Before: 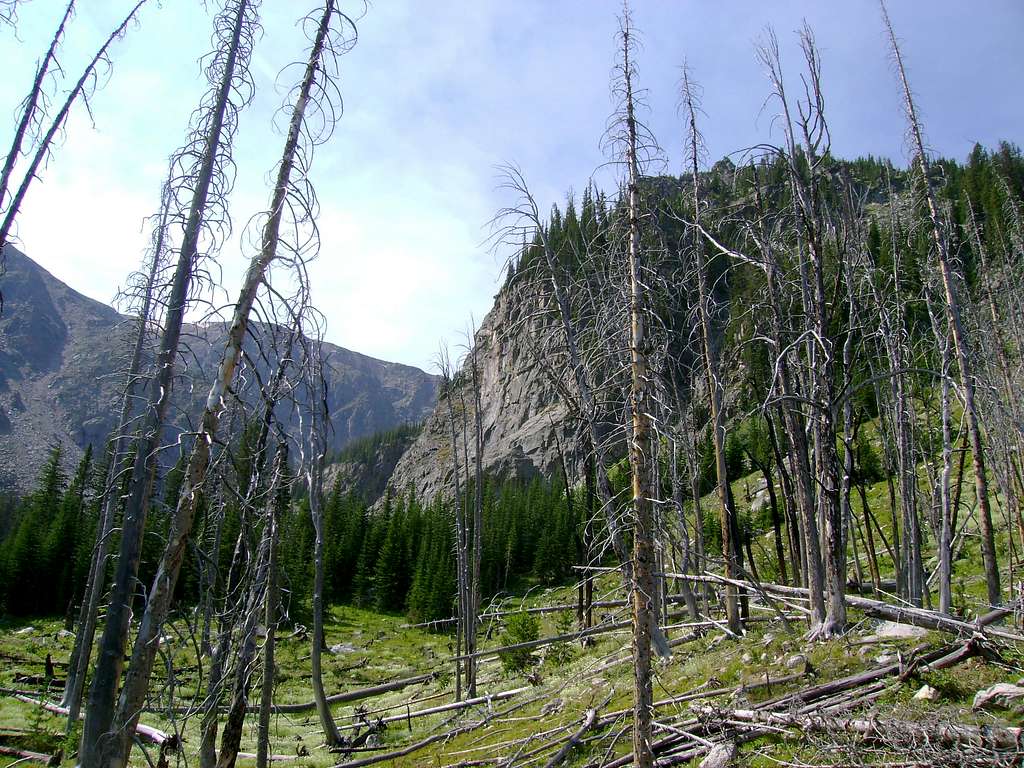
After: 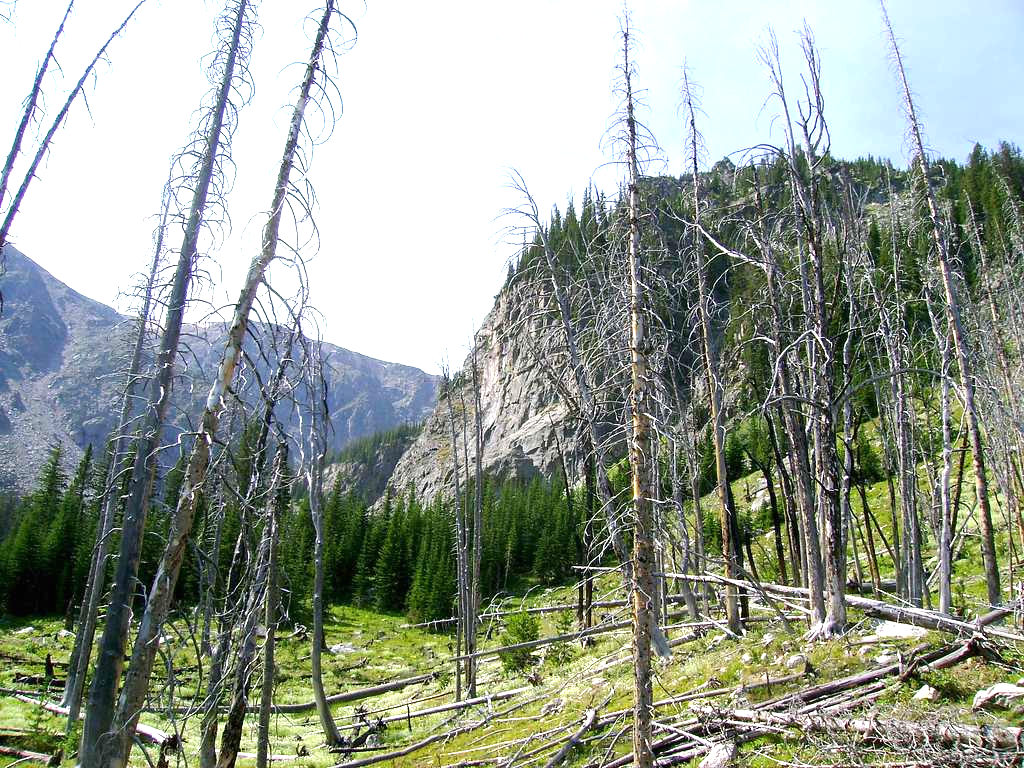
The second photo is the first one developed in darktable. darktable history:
exposure: black level correction 0, exposure 1.095 EV, compensate exposure bias true, compensate highlight preservation false
